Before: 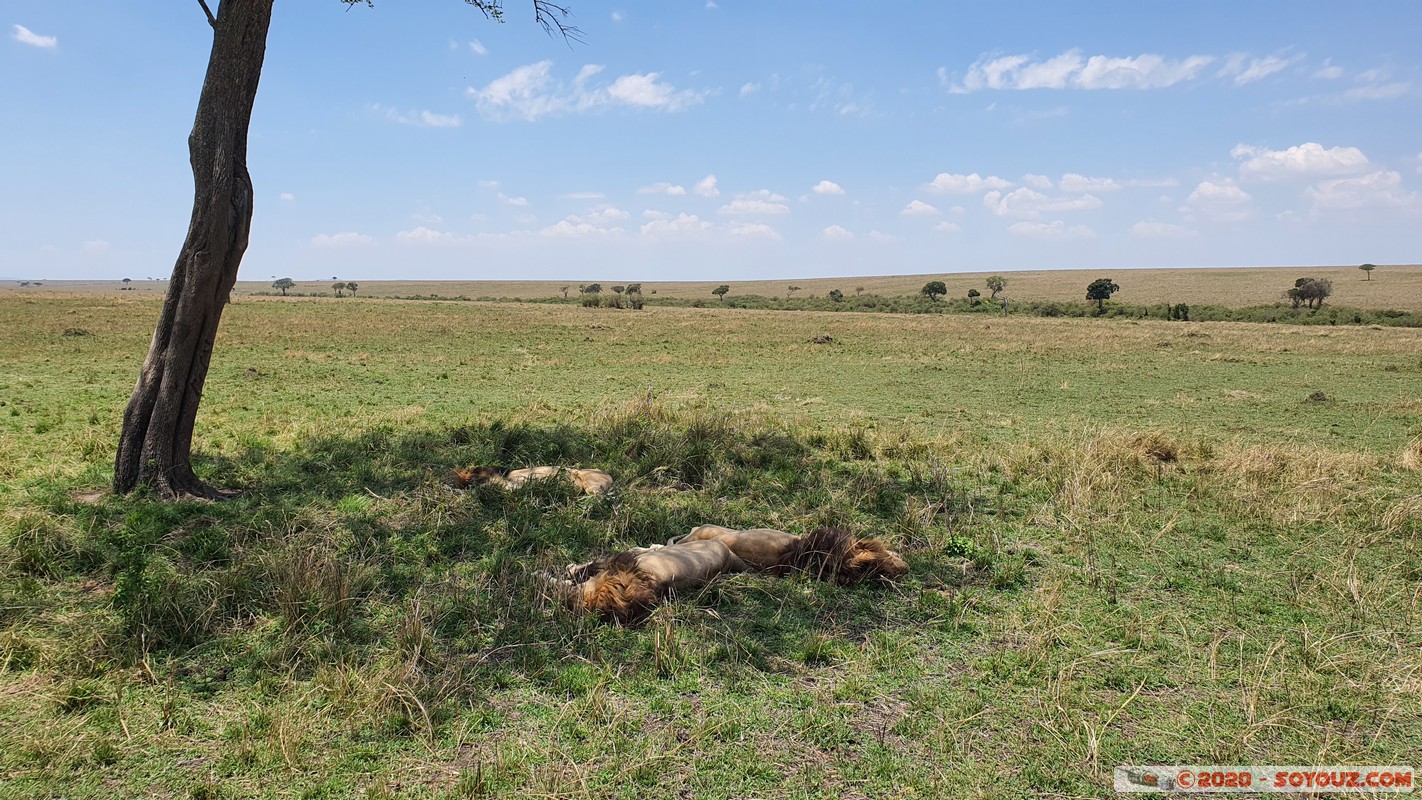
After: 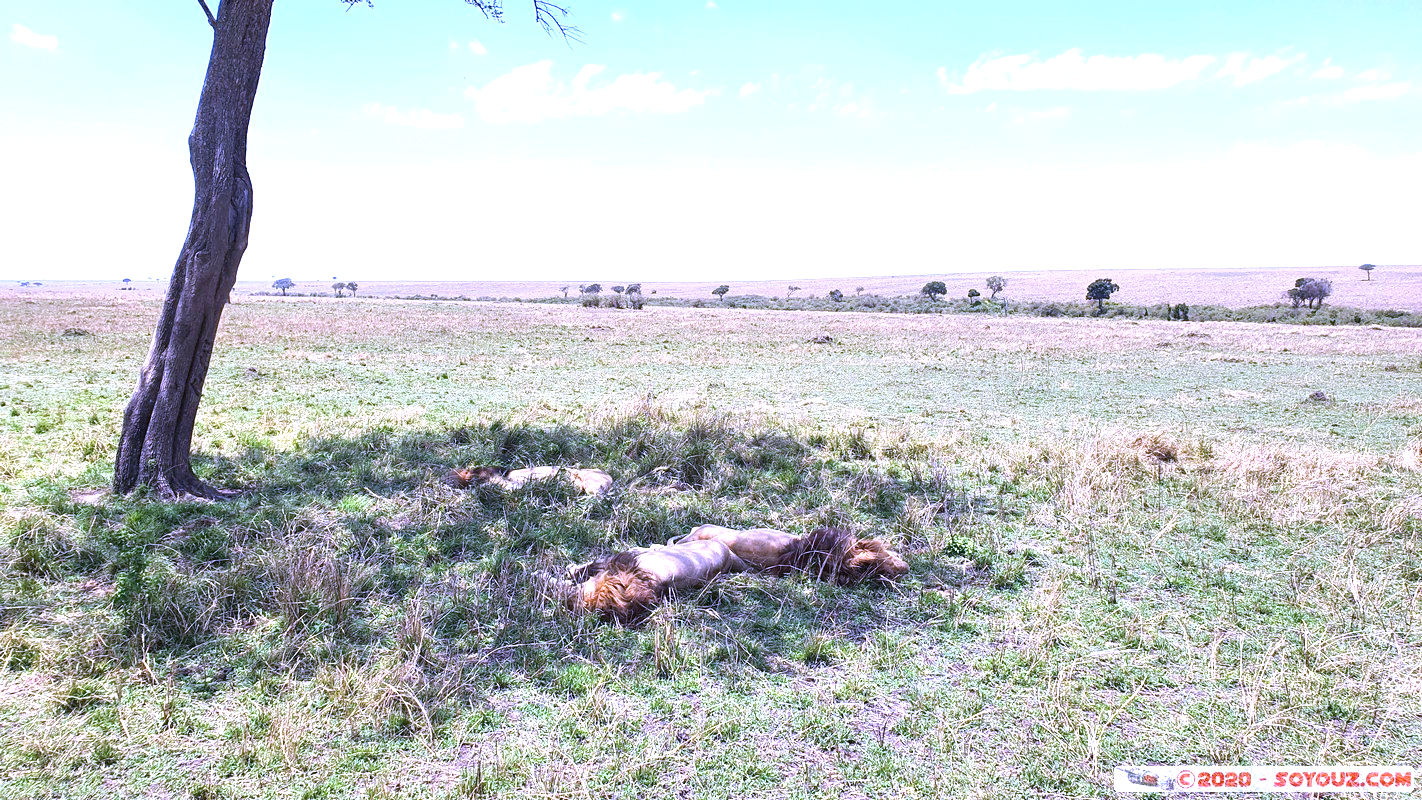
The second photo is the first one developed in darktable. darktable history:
white balance: red 0.98, blue 1.61
exposure: black level correction 0, exposure 1.35 EV, compensate exposure bias true, compensate highlight preservation false
